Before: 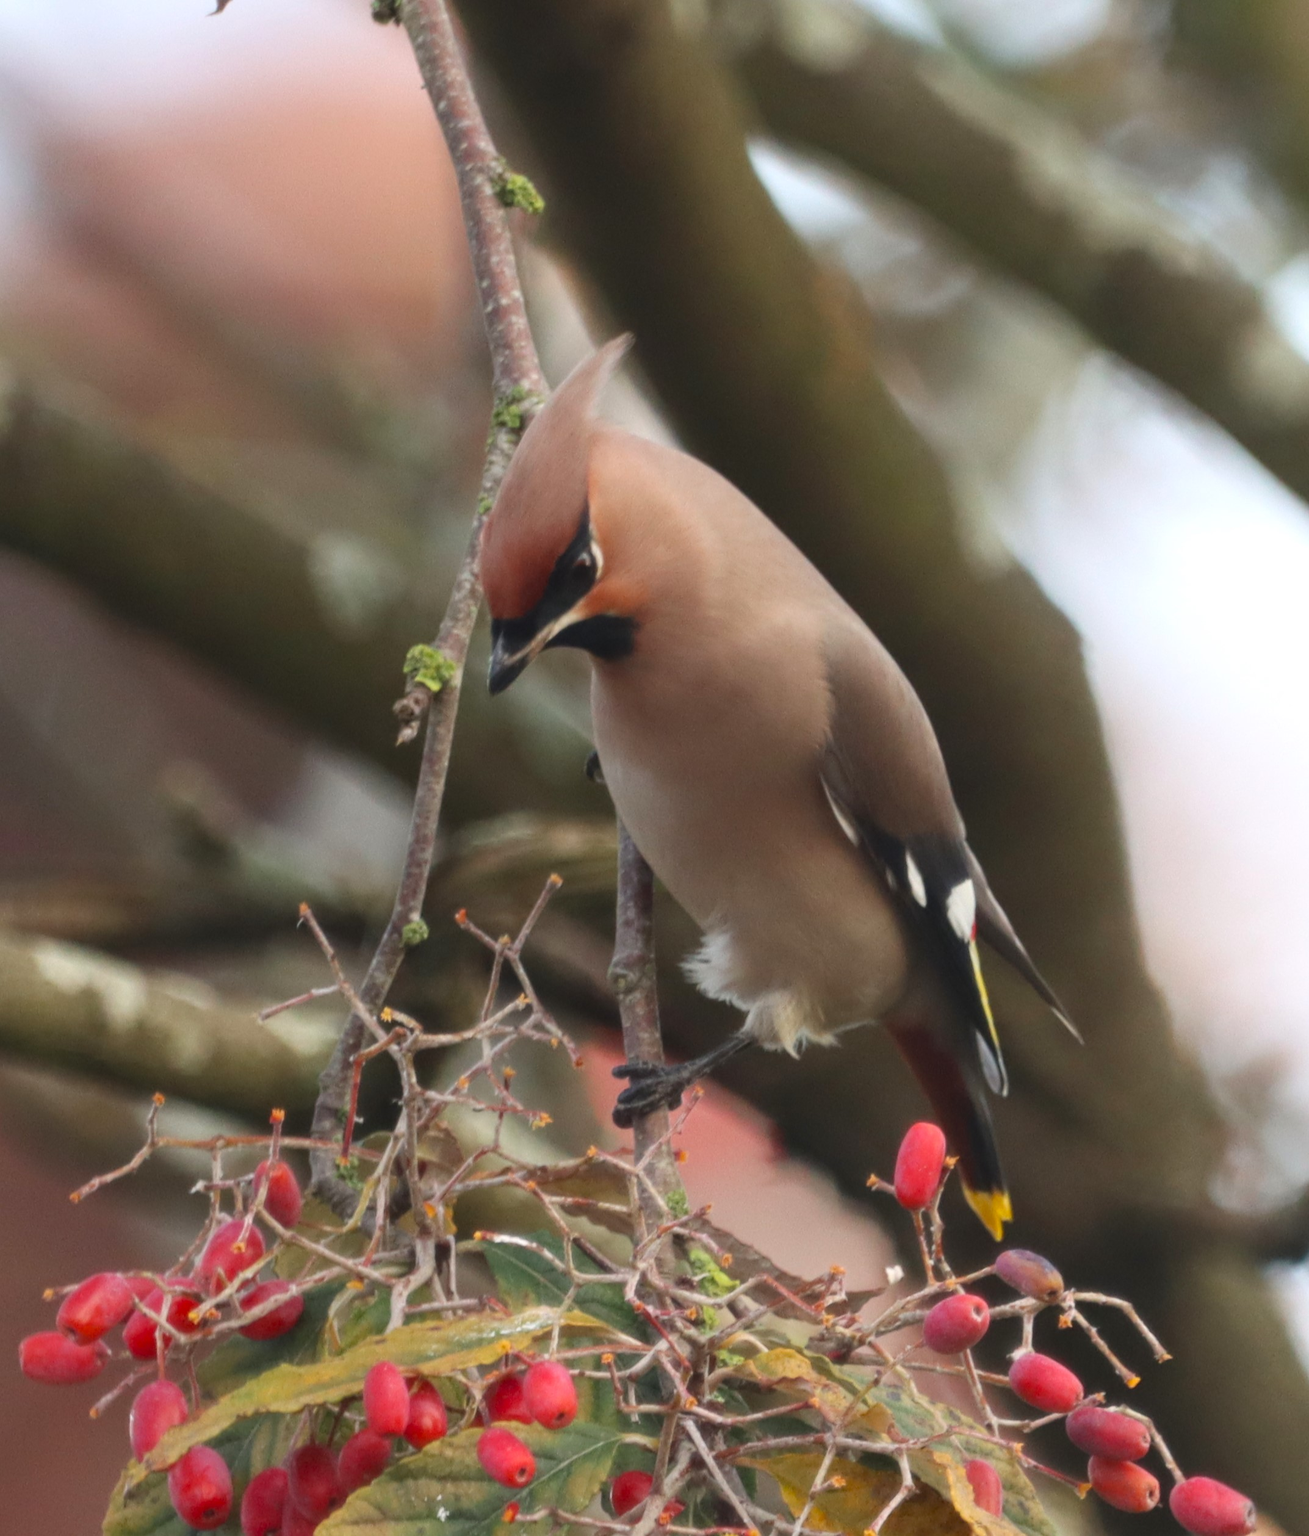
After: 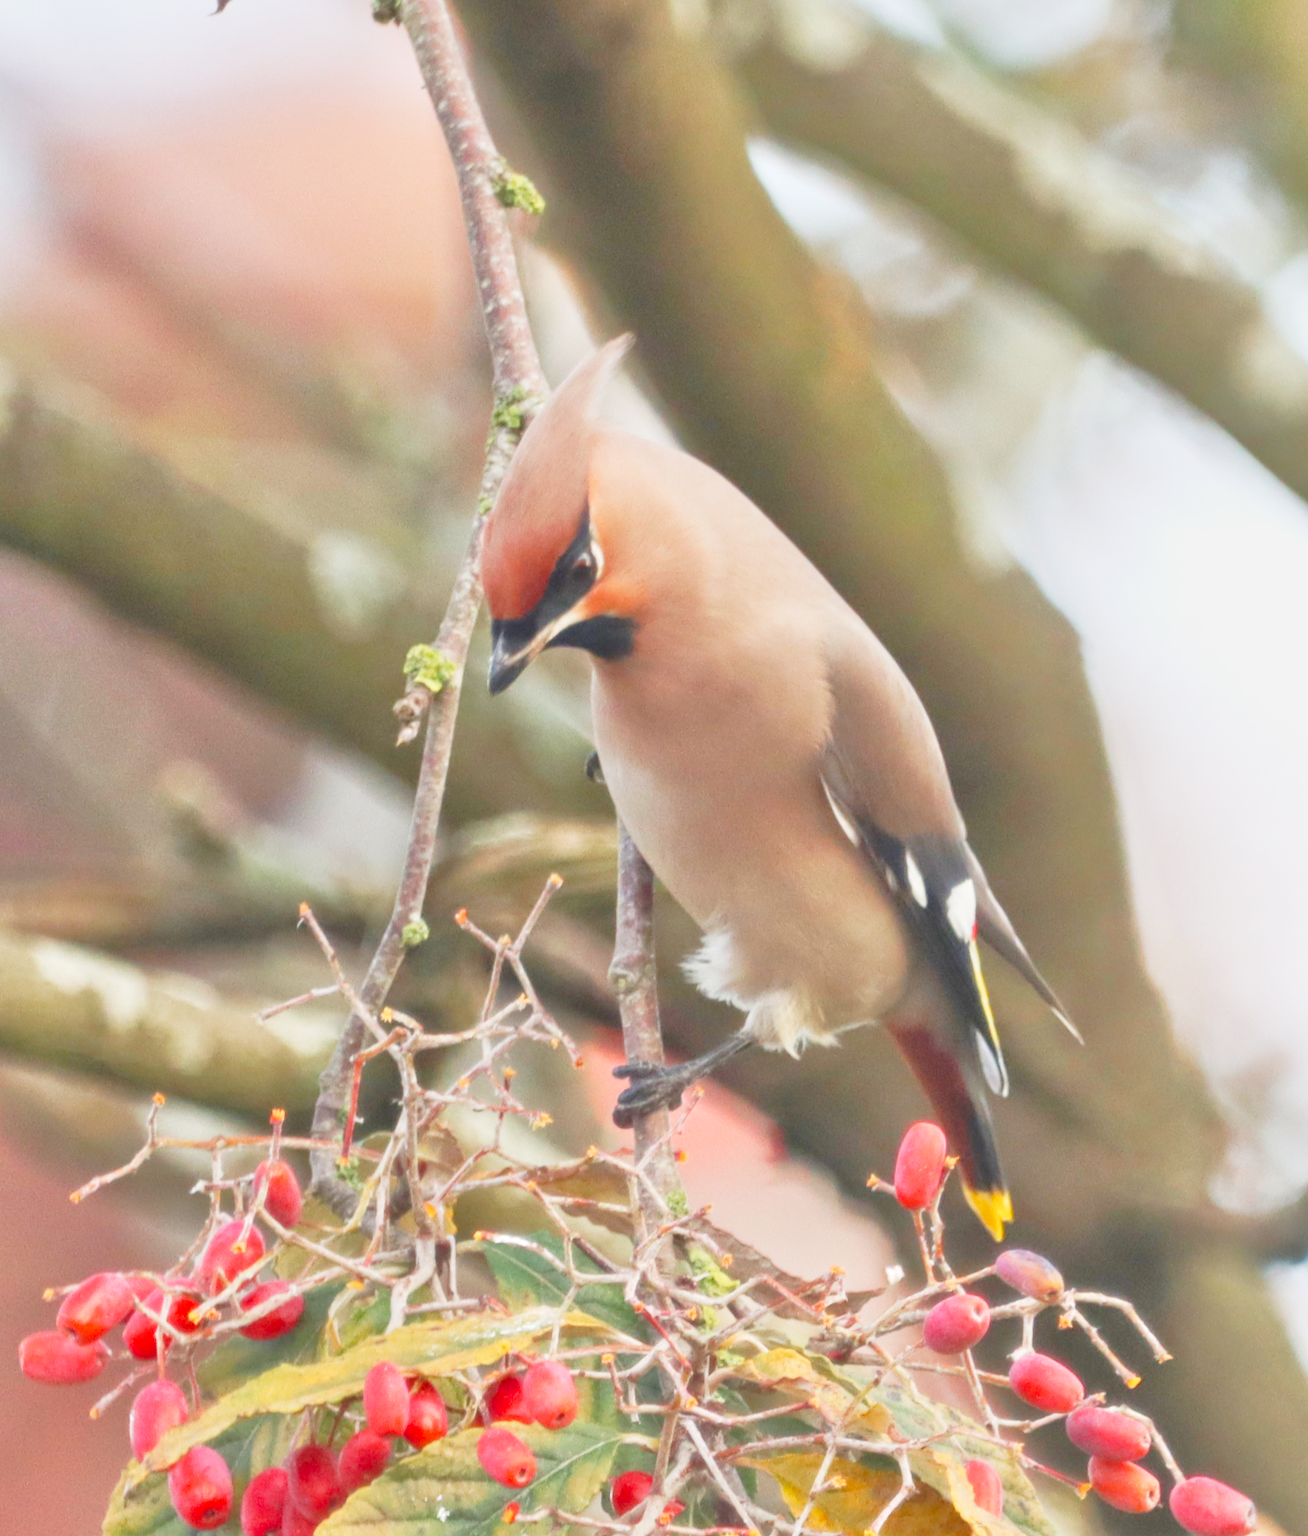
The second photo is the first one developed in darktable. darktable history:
tone curve: curves: ch0 [(0, 0.005) (0.103, 0.081) (0.196, 0.197) (0.391, 0.469) (0.491, 0.585) (0.638, 0.751) (0.822, 0.886) (0.997, 0.959)]; ch1 [(0, 0) (0.172, 0.123) (0.324, 0.253) (0.396, 0.388) (0.474, 0.479) (0.499, 0.498) (0.529, 0.528) (0.579, 0.614) (0.633, 0.677) (0.812, 0.856) (1, 1)]; ch2 [(0, 0) (0.411, 0.424) (0.459, 0.478) (0.5, 0.501) (0.517, 0.526) (0.553, 0.583) (0.609, 0.646) (0.708, 0.768) (0.839, 0.916) (1, 1)], preserve colors none
tone equalizer: -8 EV 1.97 EV, -7 EV 1.96 EV, -6 EV 1.98 EV, -5 EV 1.98 EV, -4 EV 1.96 EV, -3 EV 1.47 EV, -2 EV 0.975 EV, -1 EV 0.502 EV
